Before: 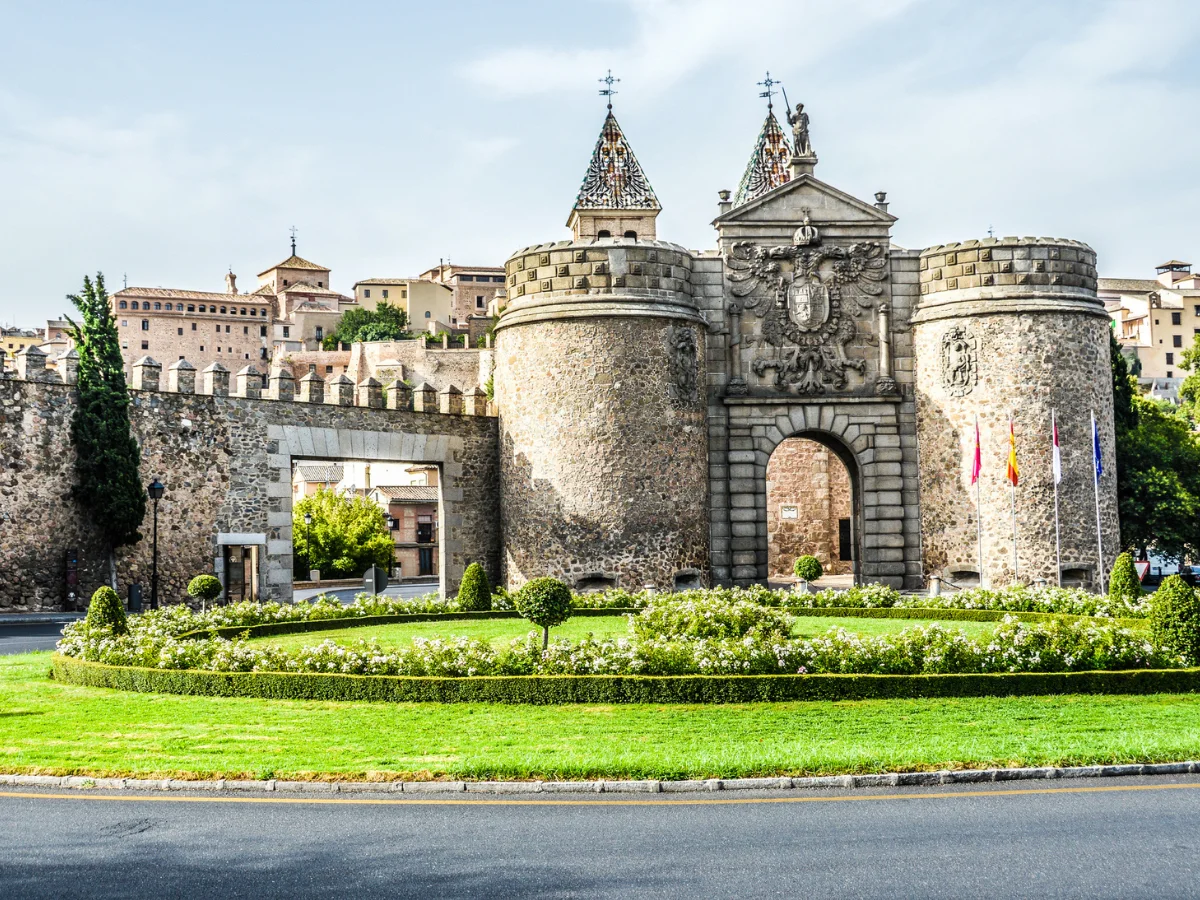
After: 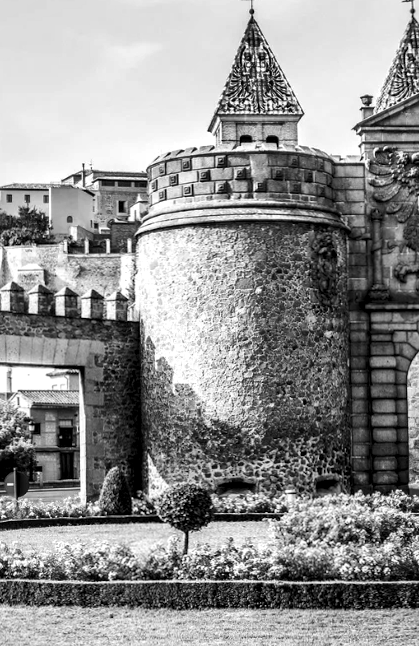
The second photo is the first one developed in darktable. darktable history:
local contrast: mode bilateral grid, contrast 50, coarseness 50, detail 150%, midtone range 0.2
crop and rotate: left 29.476%, top 10.214%, right 35.32%, bottom 17.333%
color zones: curves: ch1 [(0, -0.014) (0.143, -0.013) (0.286, -0.013) (0.429, -0.016) (0.571, -0.019) (0.714, -0.015) (0.857, 0.002) (1, -0.014)]
contrast brightness saturation: contrast 0.07, brightness -0.14, saturation 0.11
rotate and perspective: rotation 0.192°, lens shift (horizontal) -0.015, crop left 0.005, crop right 0.996, crop top 0.006, crop bottom 0.99
